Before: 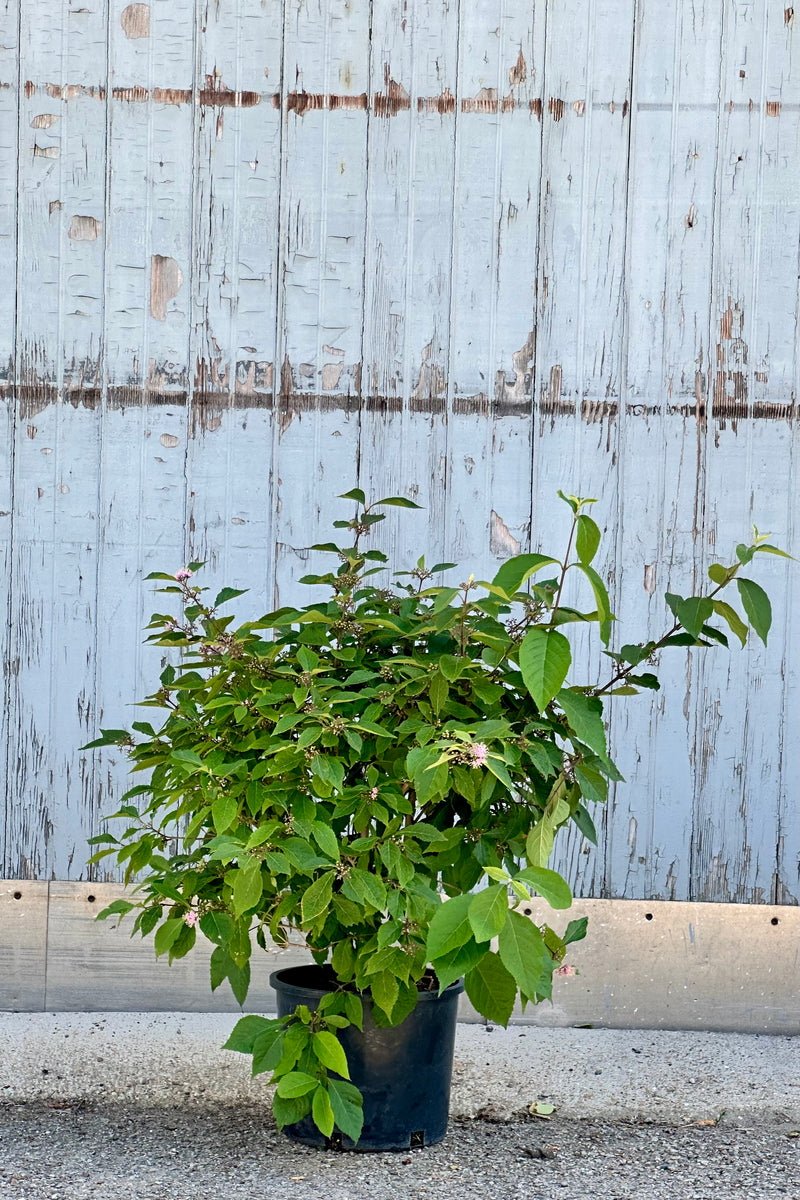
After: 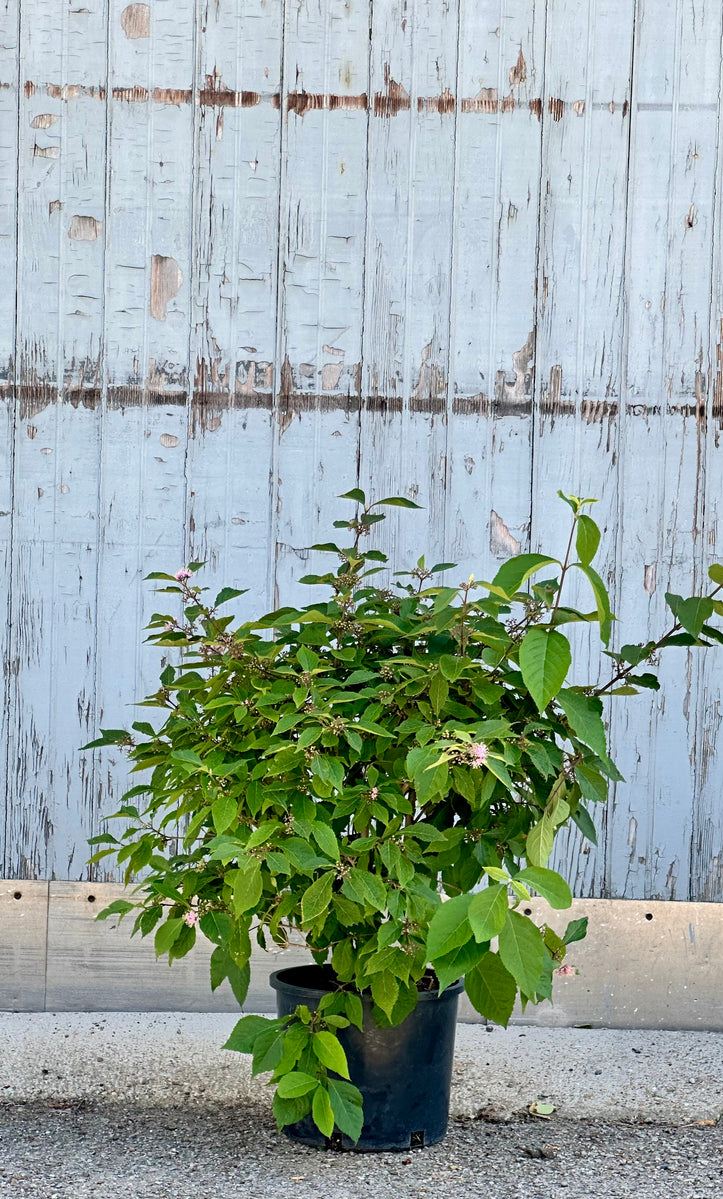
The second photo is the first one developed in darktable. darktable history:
crop: right 9.513%, bottom 0.032%
